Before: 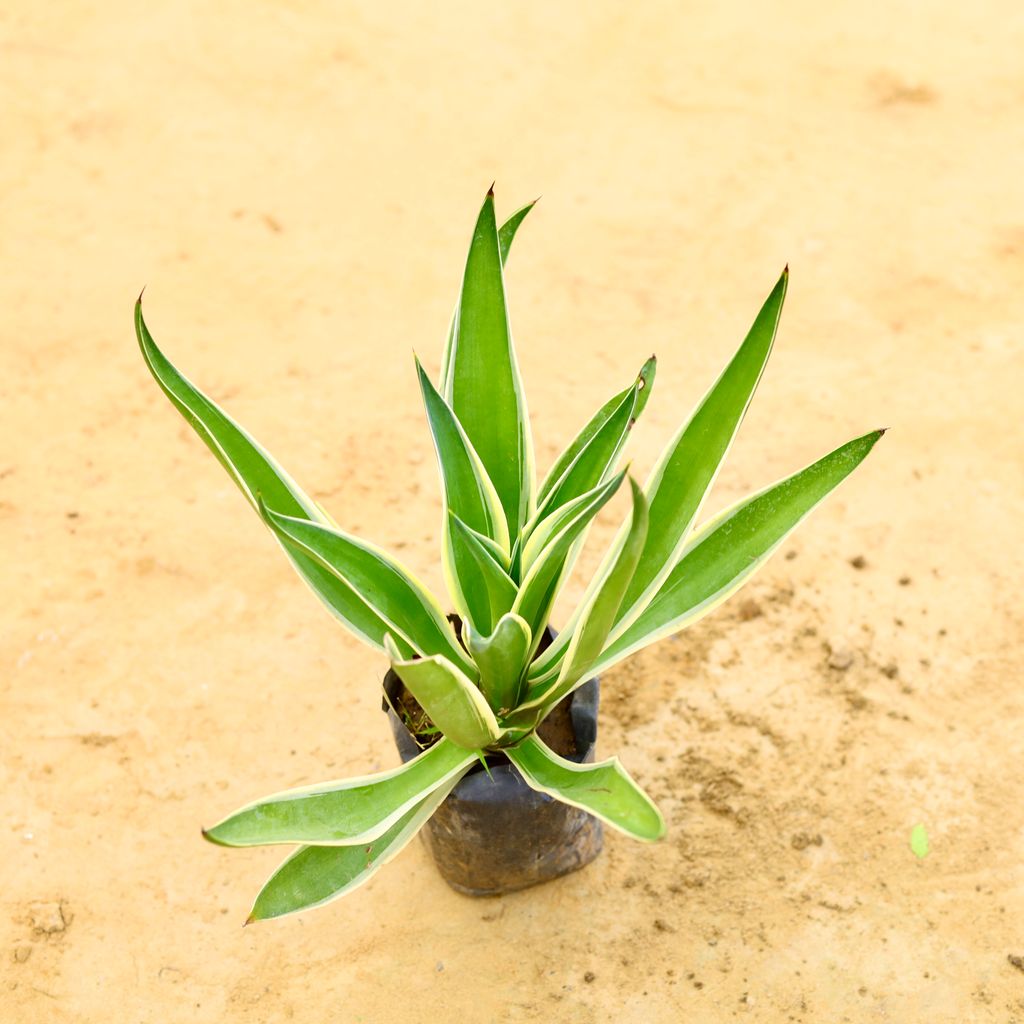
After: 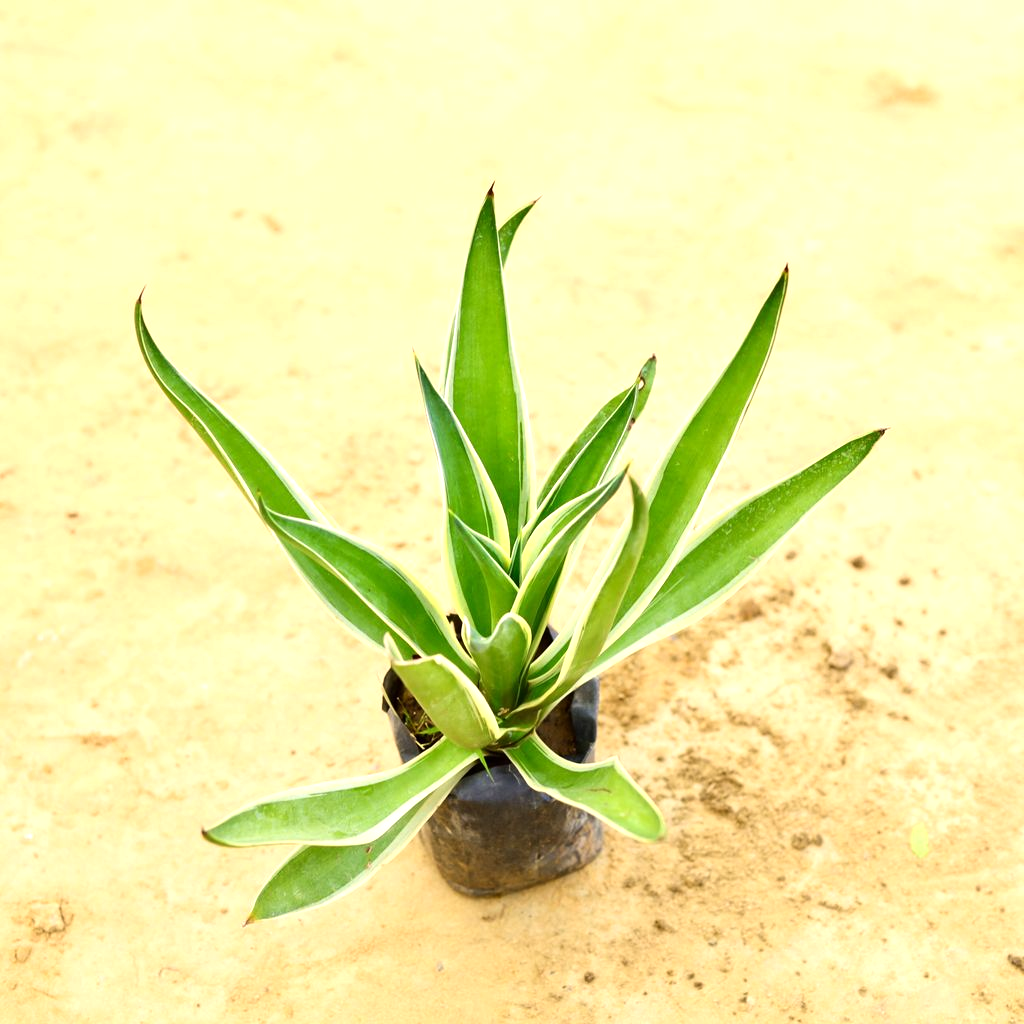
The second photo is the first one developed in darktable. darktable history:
tone equalizer: -8 EV -0.432 EV, -7 EV -0.379 EV, -6 EV -0.297 EV, -5 EV -0.185 EV, -3 EV 0.199 EV, -2 EV 0.337 EV, -1 EV 0.392 EV, +0 EV 0.439 EV, edges refinement/feathering 500, mask exposure compensation -1.57 EV, preserve details no
